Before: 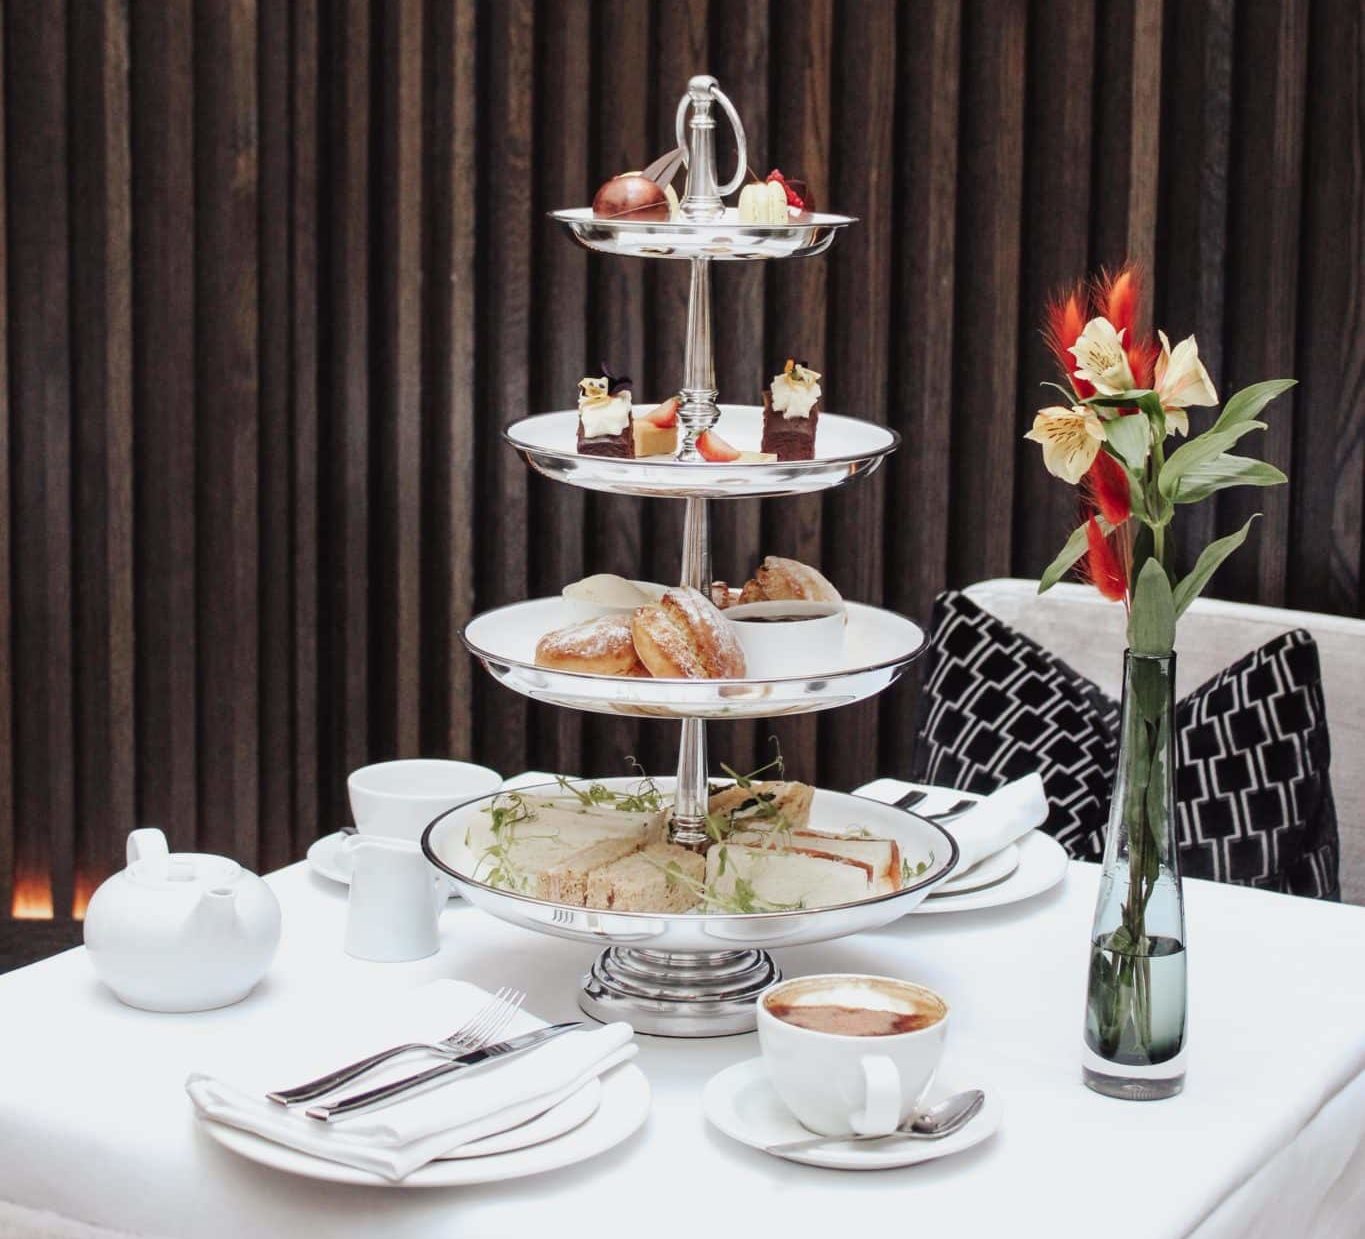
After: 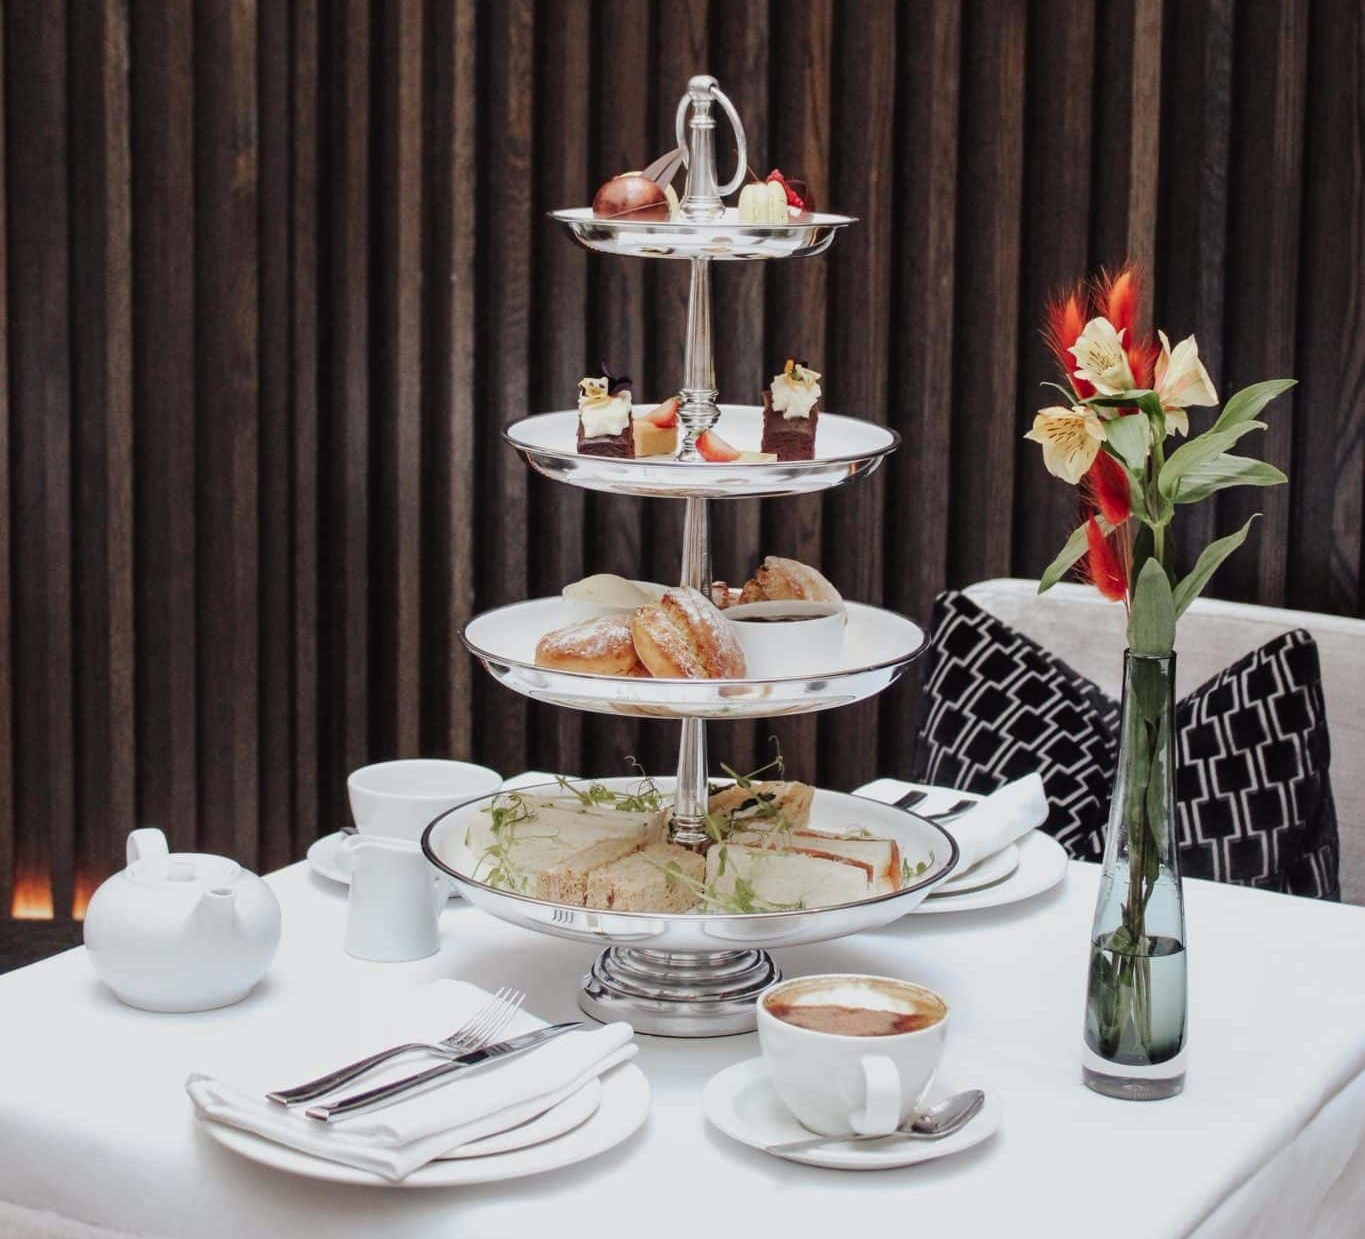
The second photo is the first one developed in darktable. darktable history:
shadows and highlights: shadows -20.14, white point adjustment -1.91, highlights -35.16
